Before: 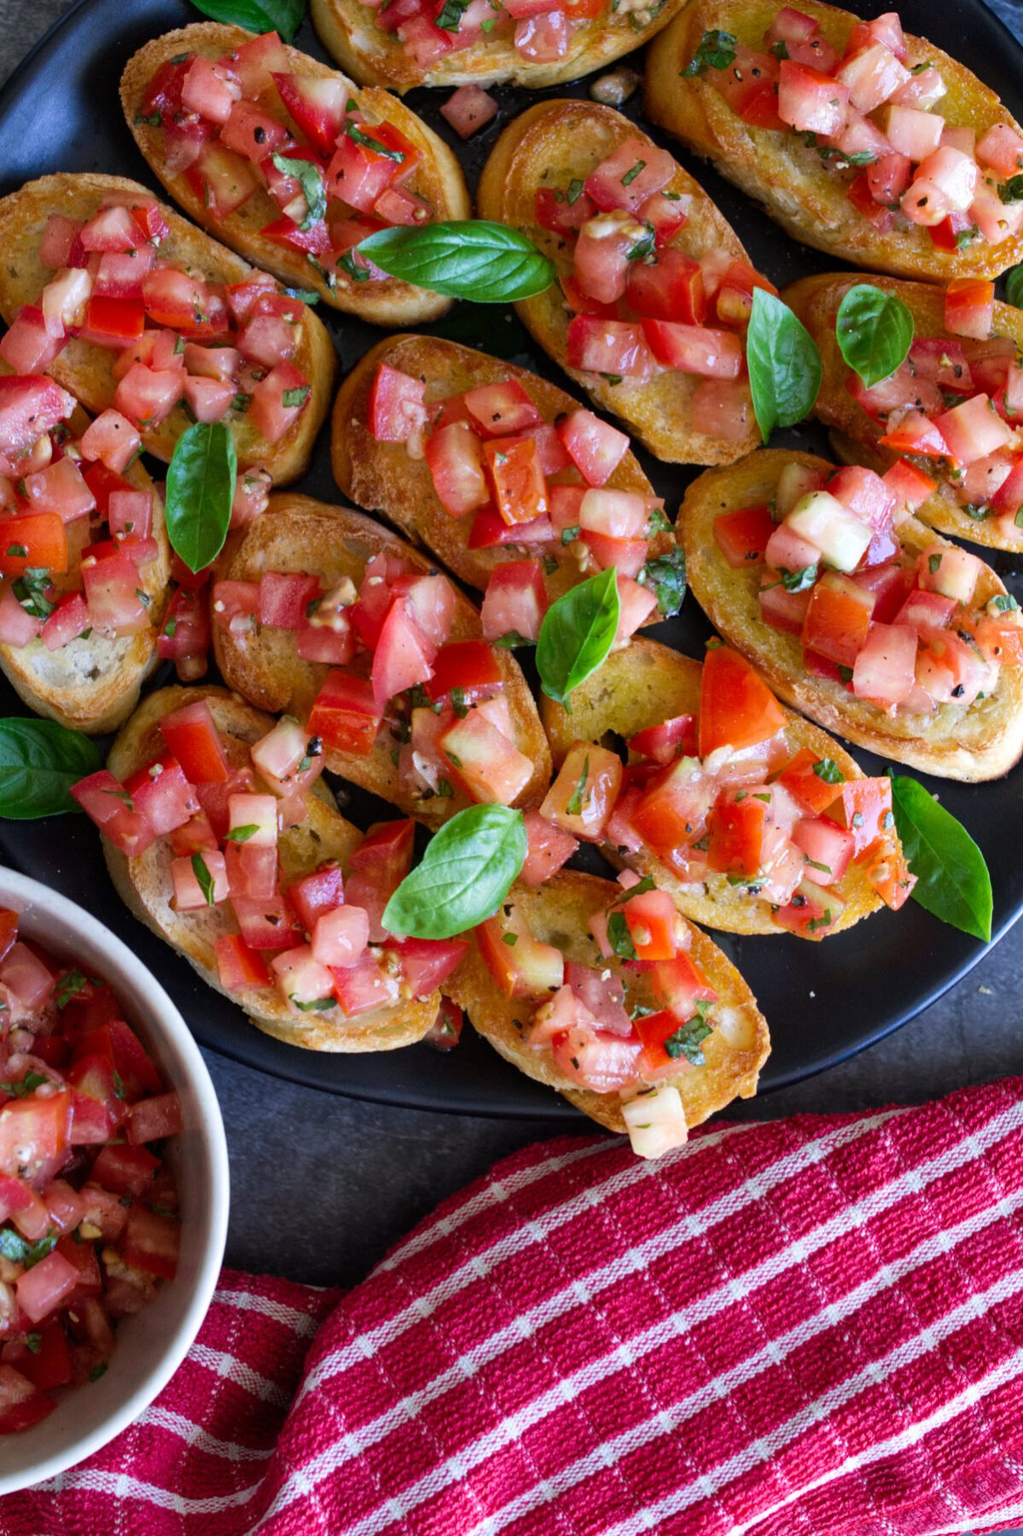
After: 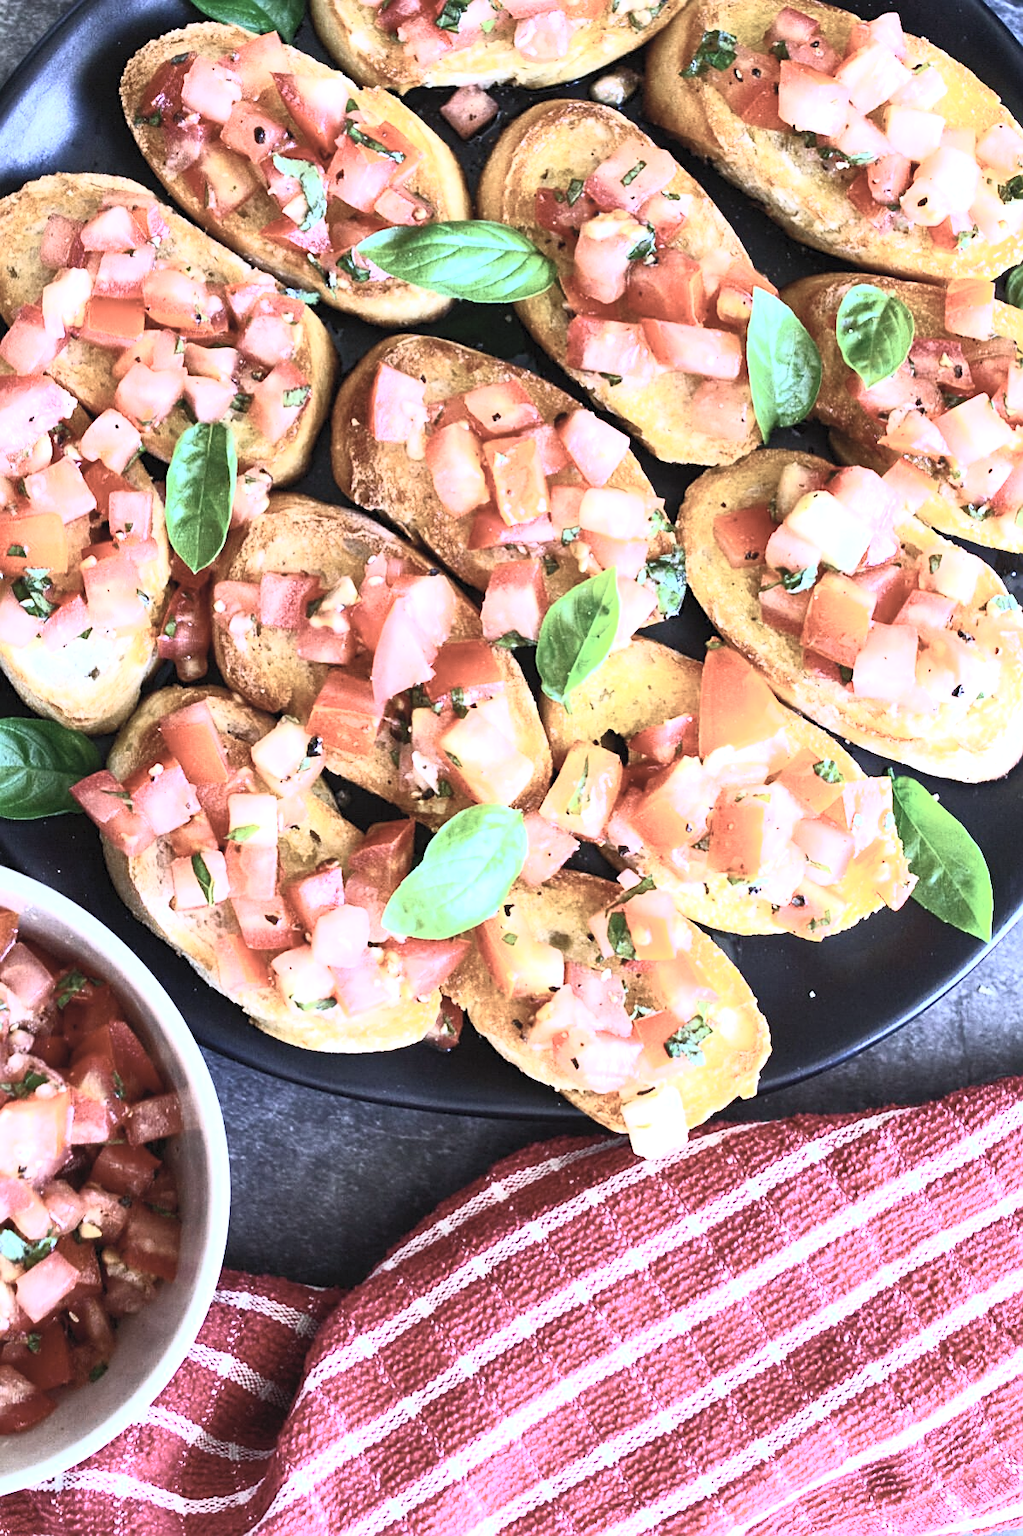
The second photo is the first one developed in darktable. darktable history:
contrast brightness saturation: contrast 0.553, brightness 0.578, saturation -0.334
exposure: black level correction 0, exposure 0.898 EV, compensate highlight preservation false
sharpen: on, module defaults
color balance rgb: perceptual saturation grading › global saturation 0.299%, perceptual brilliance grading › highlights 4.416%, perceptual brilliance grading › shadows -9.671%, global vibrance 20%
color calibration: illuminant as shot in camera, x 0.37, y 0.382, temperature 4316.94 K
